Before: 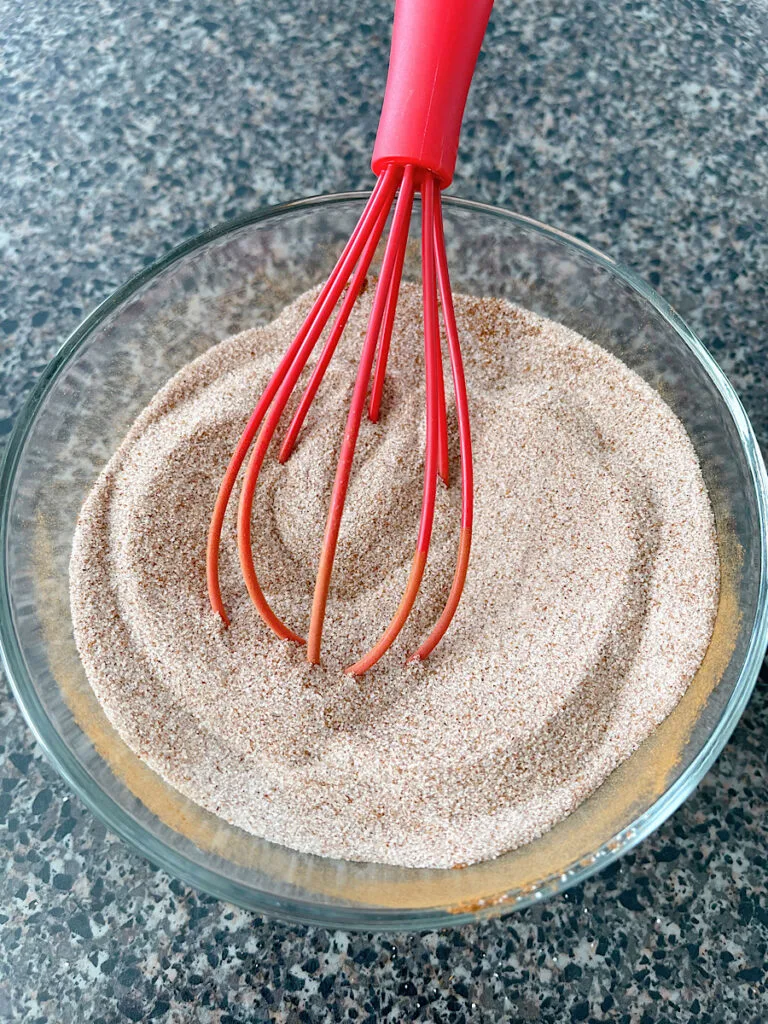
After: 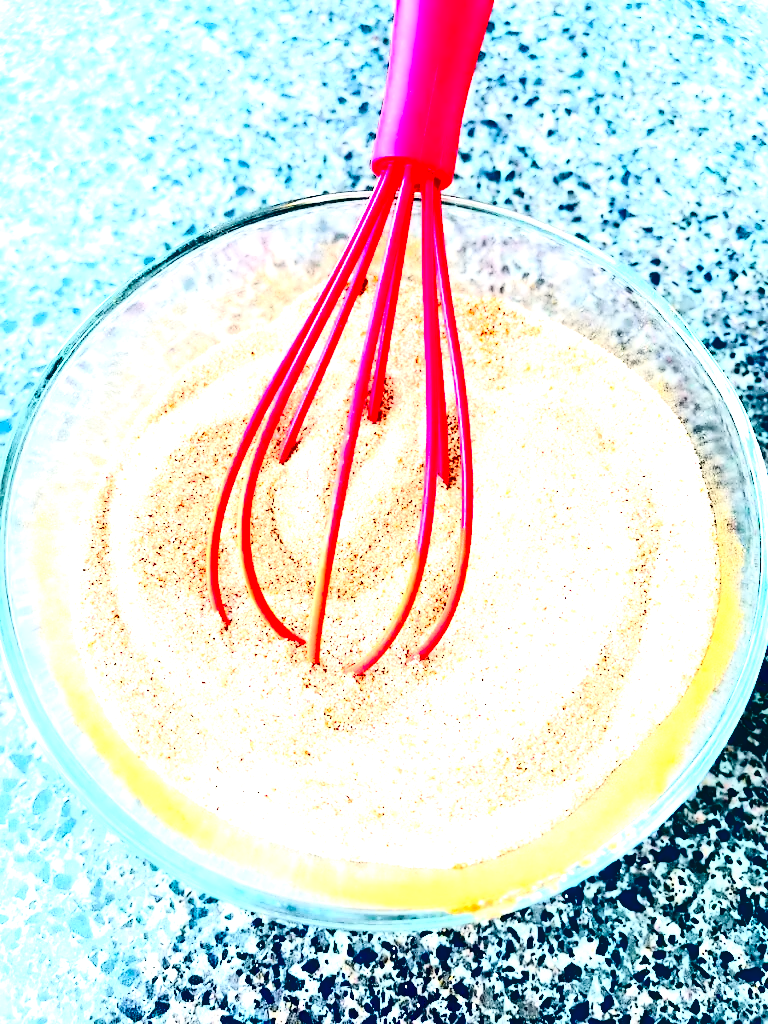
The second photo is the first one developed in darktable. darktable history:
contrast equalizer: y [[0.5 ×6], [0.5 ×6], [0.5 ×6], [0, 0.033, 0.067, 0.1, 0.133, 0.167], [0, 0.05, 0.1, 0.15, 0.2, 0.25]]
color balance rgb: shadows lift › chroma 1.038%, shadows lift › hue 28.35°, highlights gain › chroma 0.721%, highlights gain › hue 57.06°, global offset › chroma 0.127%, global offset › hue 253.53°, perceptual saturation grading › global saturation 0.77%, perceptual saturation grading › highlights -17.948%, perceptual saturation grading › mid-tones 33.46%, perceptual saturation grading › shadows 50.499%
exposure: black level correction 0, exposure 2.111 EV, compensate exposure bias true, compensate highlight preservation false
contrast brightness saturation: contrast 0.756, brightness -0.98, saturation 0.989
